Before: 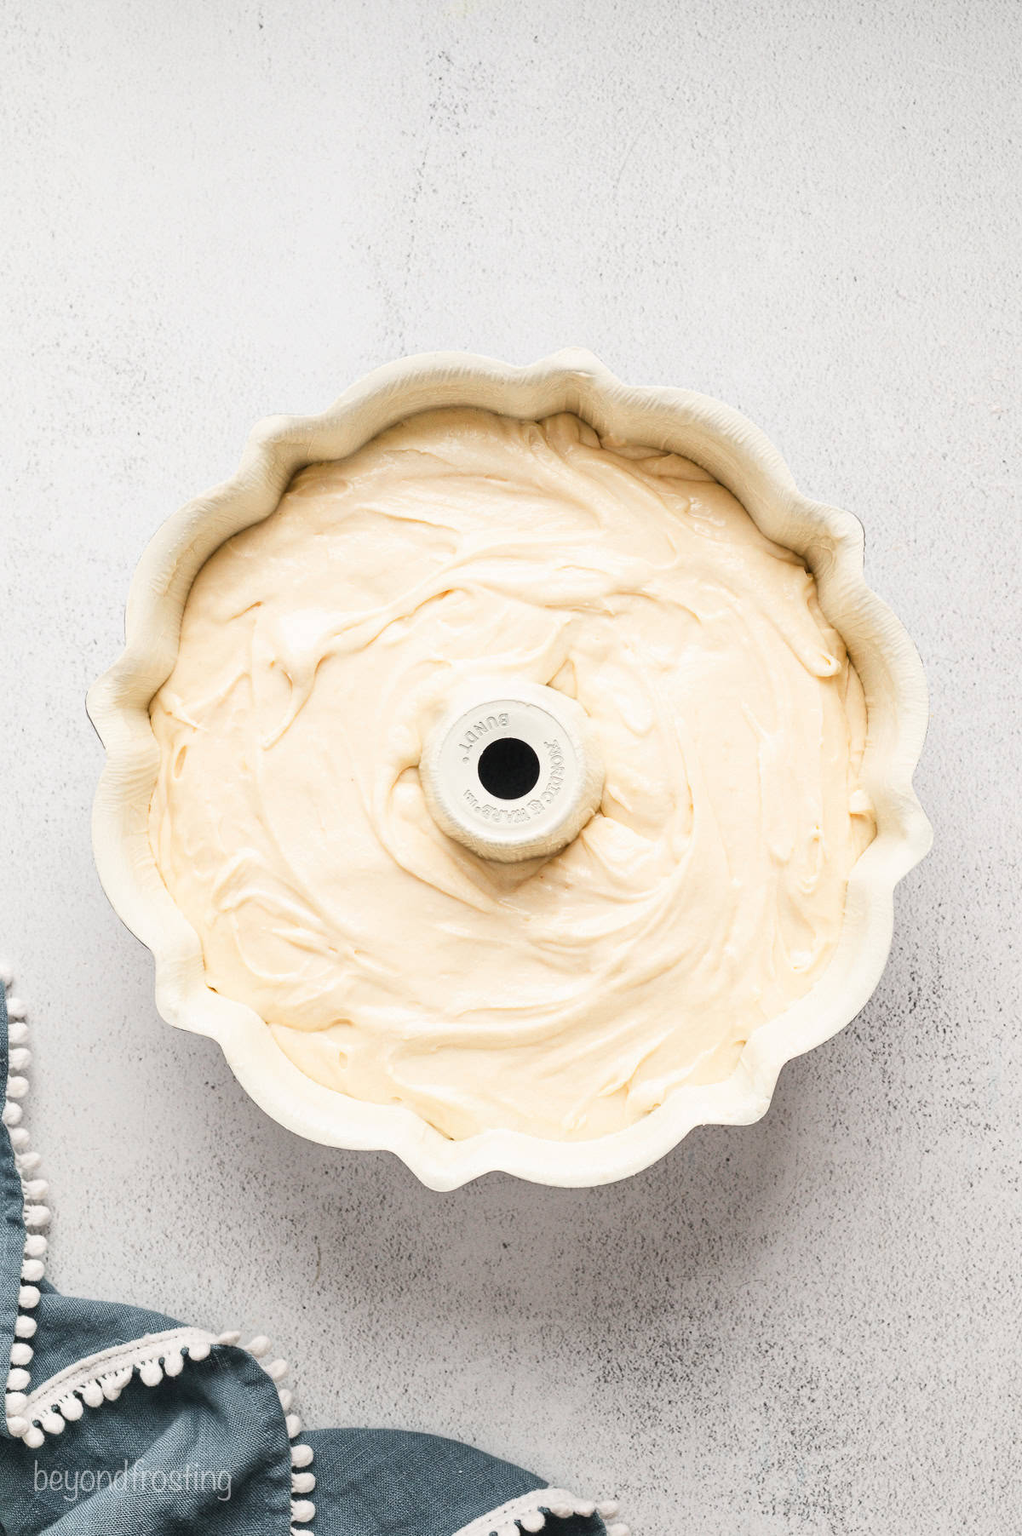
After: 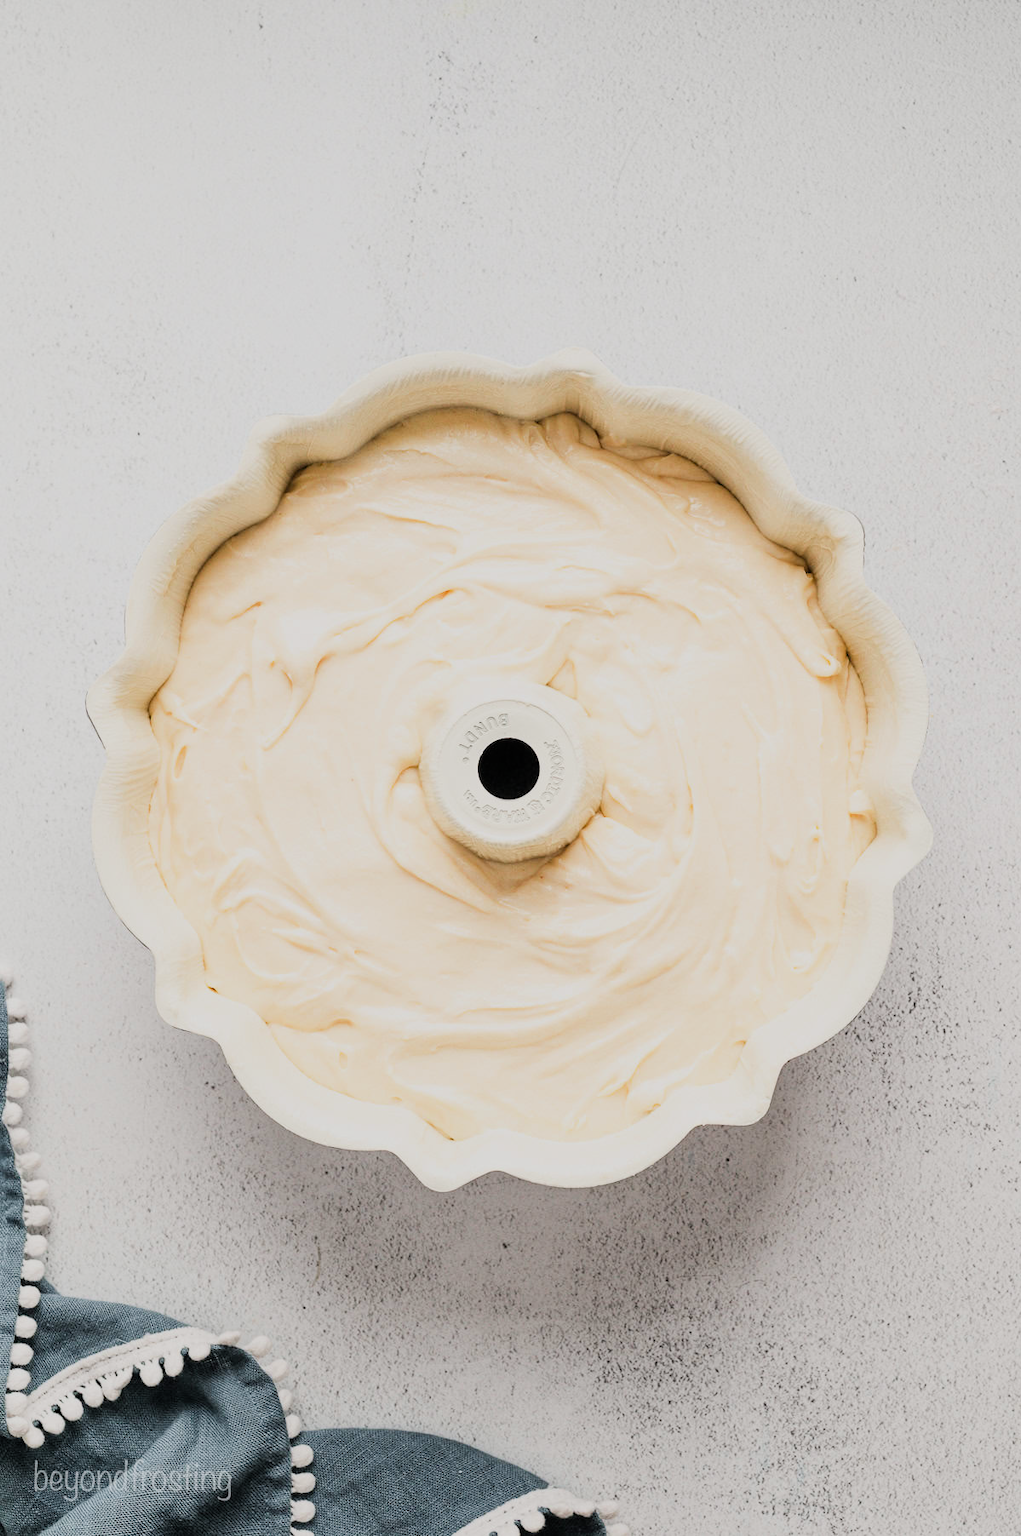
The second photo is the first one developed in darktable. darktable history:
filmic rgb: black relative exposure -7.65 EV, white relative exposure 4.56 EV, hardness 3.61, contrast 1.115
